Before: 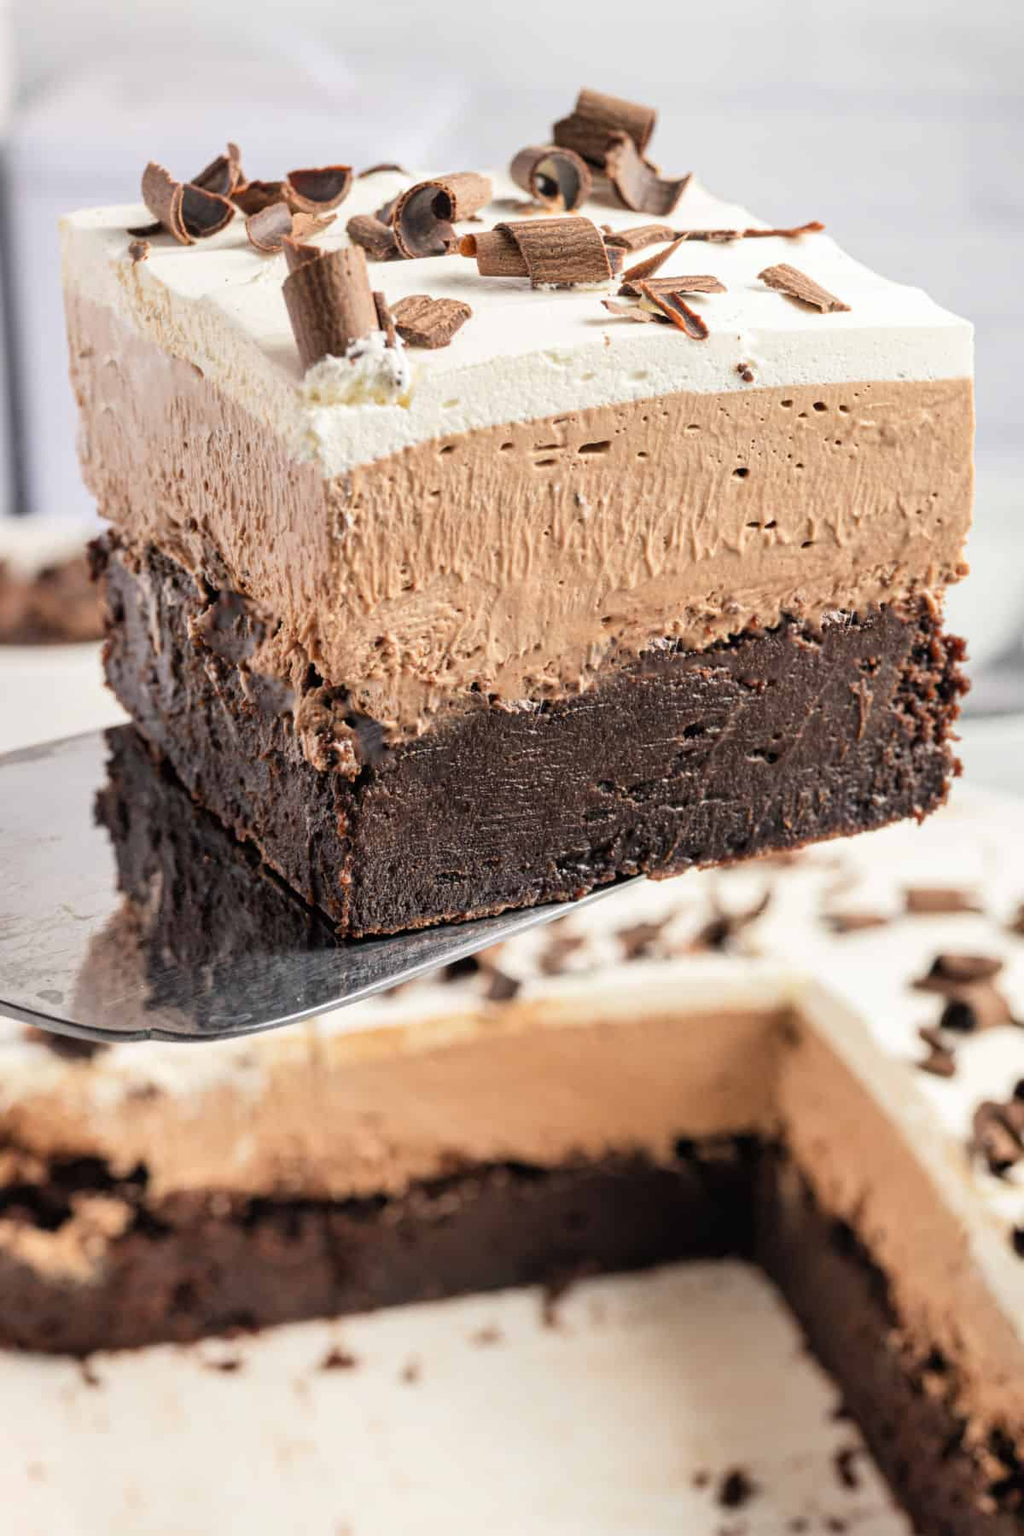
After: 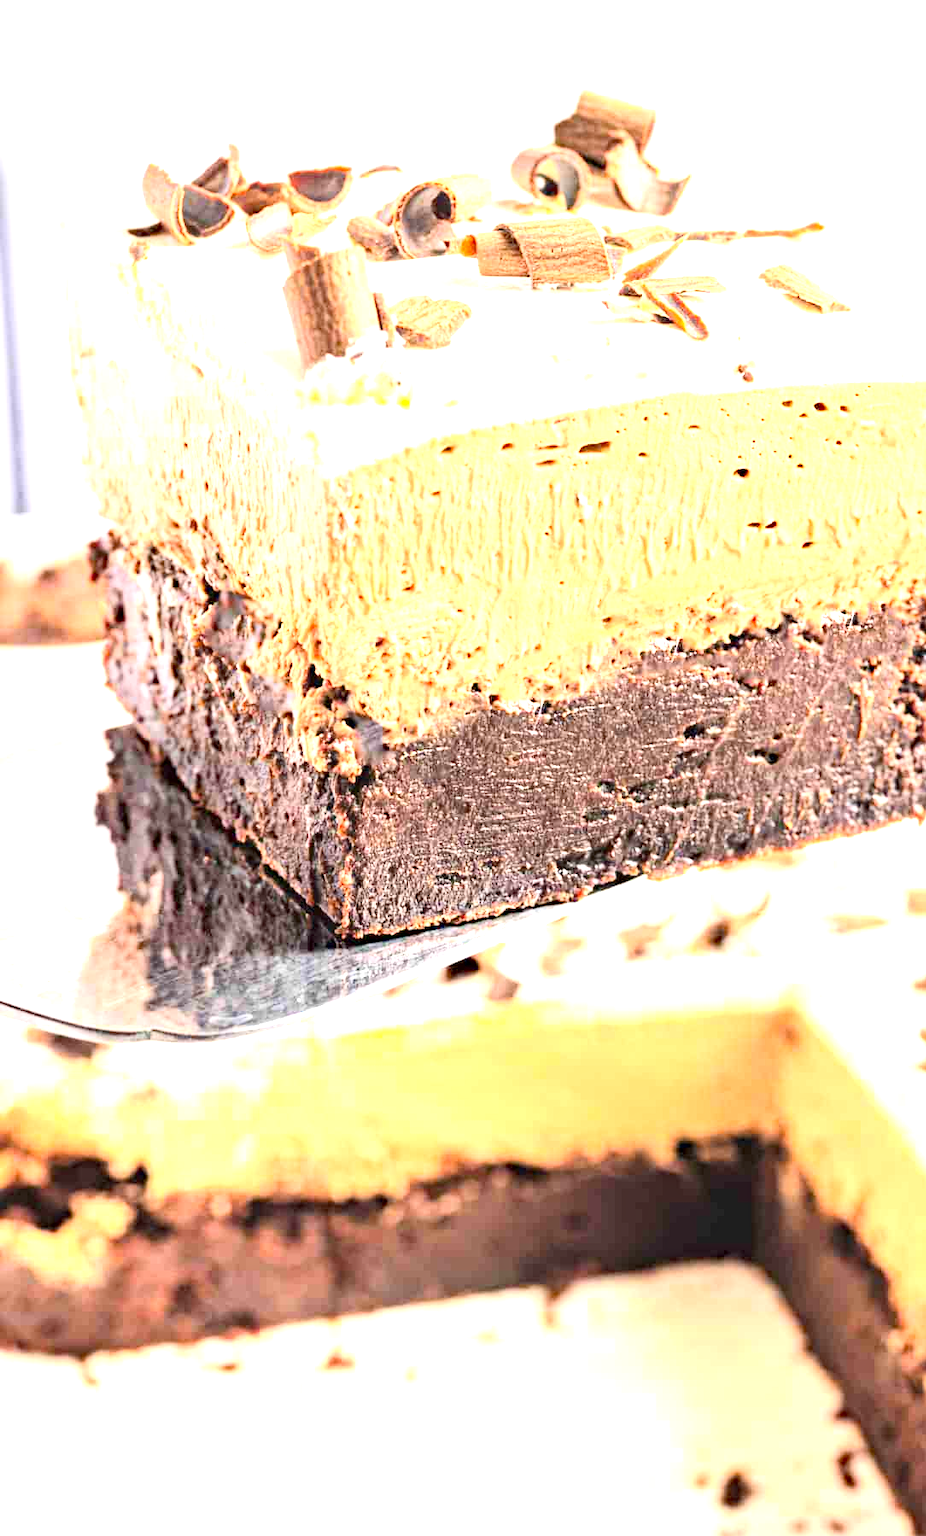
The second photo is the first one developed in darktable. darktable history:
crop: right 9.515%, bottom 0.031%
haze removal: adaptive false
exposure: black level correction 0, exposure 2.134 EV, compensate highlight preservation false
contrast brightness saturation: contrast 0.198, brightness 0.162, saturation 0.227
